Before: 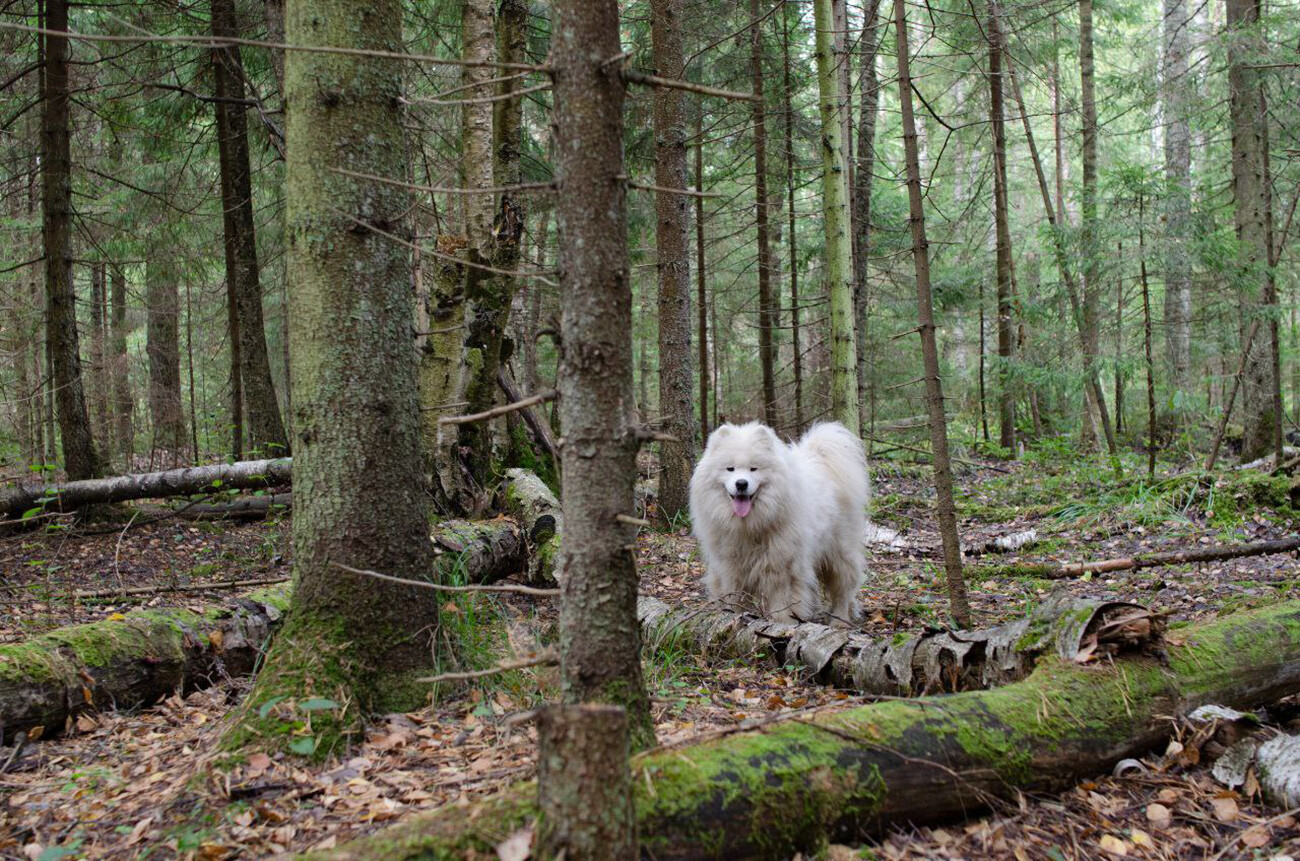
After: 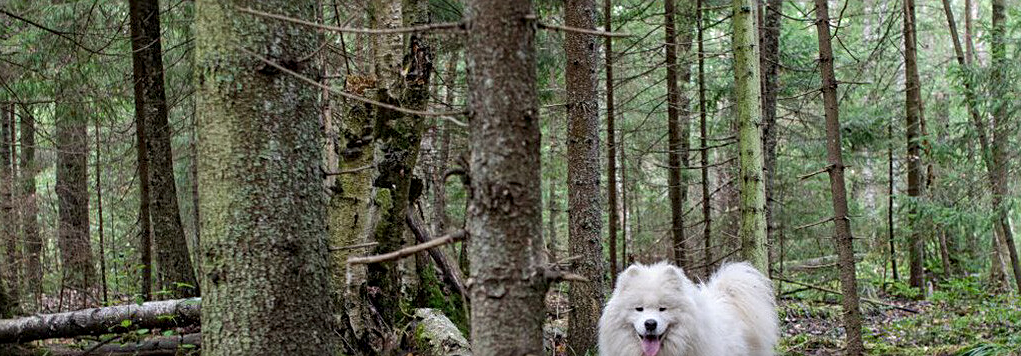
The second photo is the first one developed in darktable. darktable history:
local contrast: on, module defaults
crop: left 7.071%, top 18.693%, right 14.329%, bottom 39.937%
sharpen: on, module defaults
